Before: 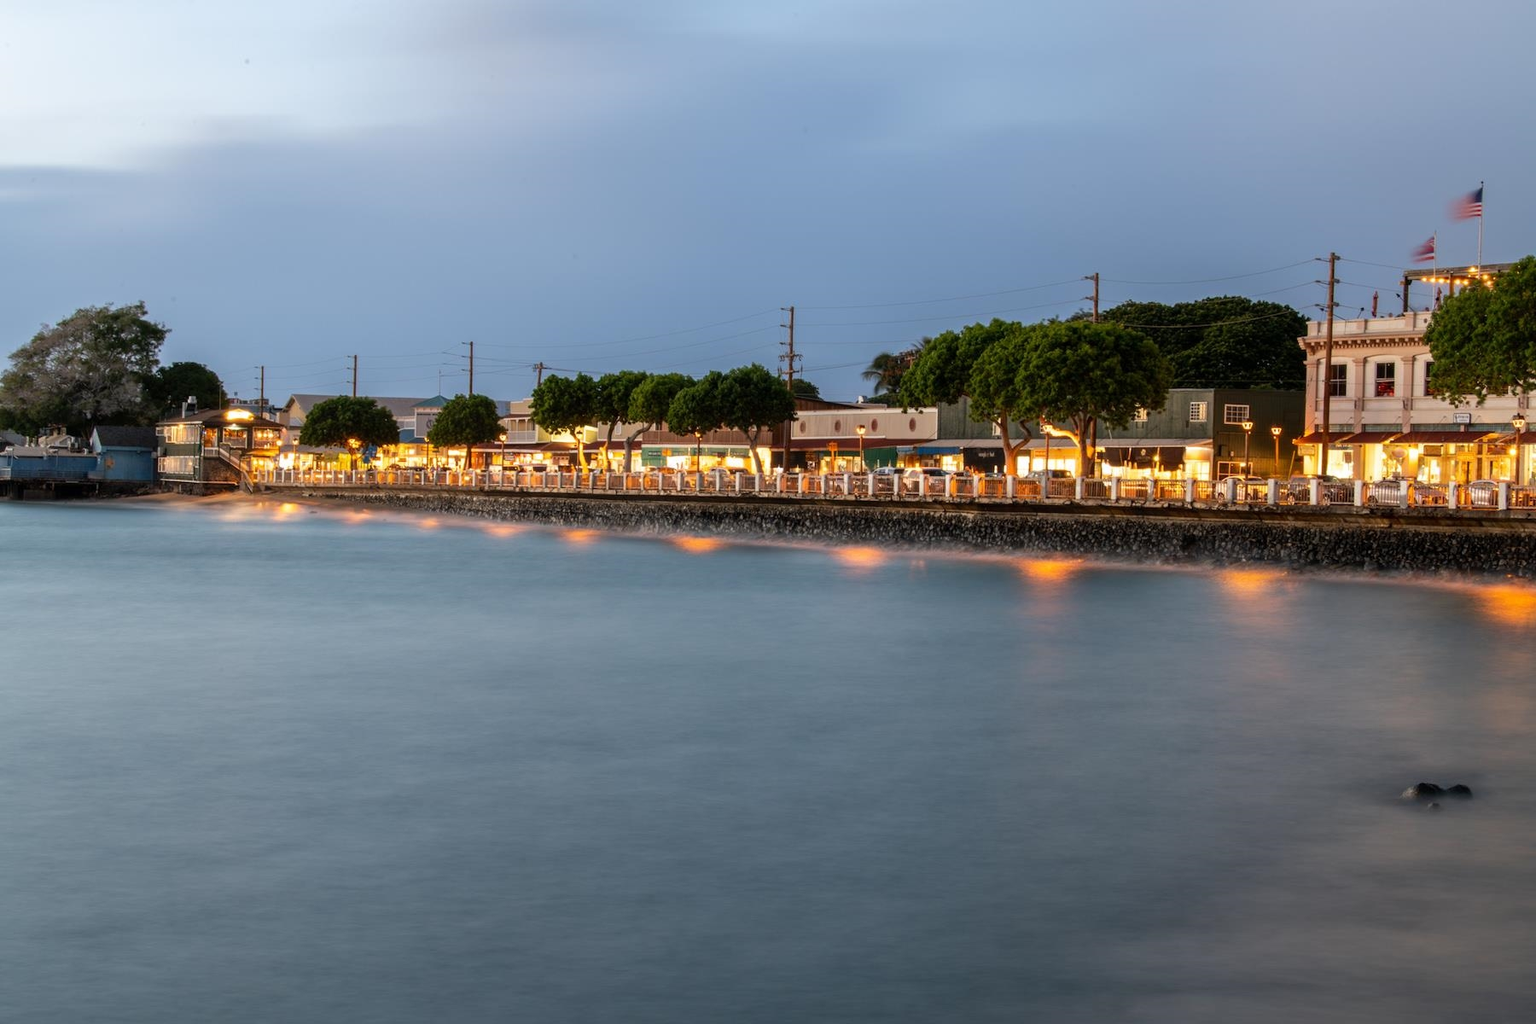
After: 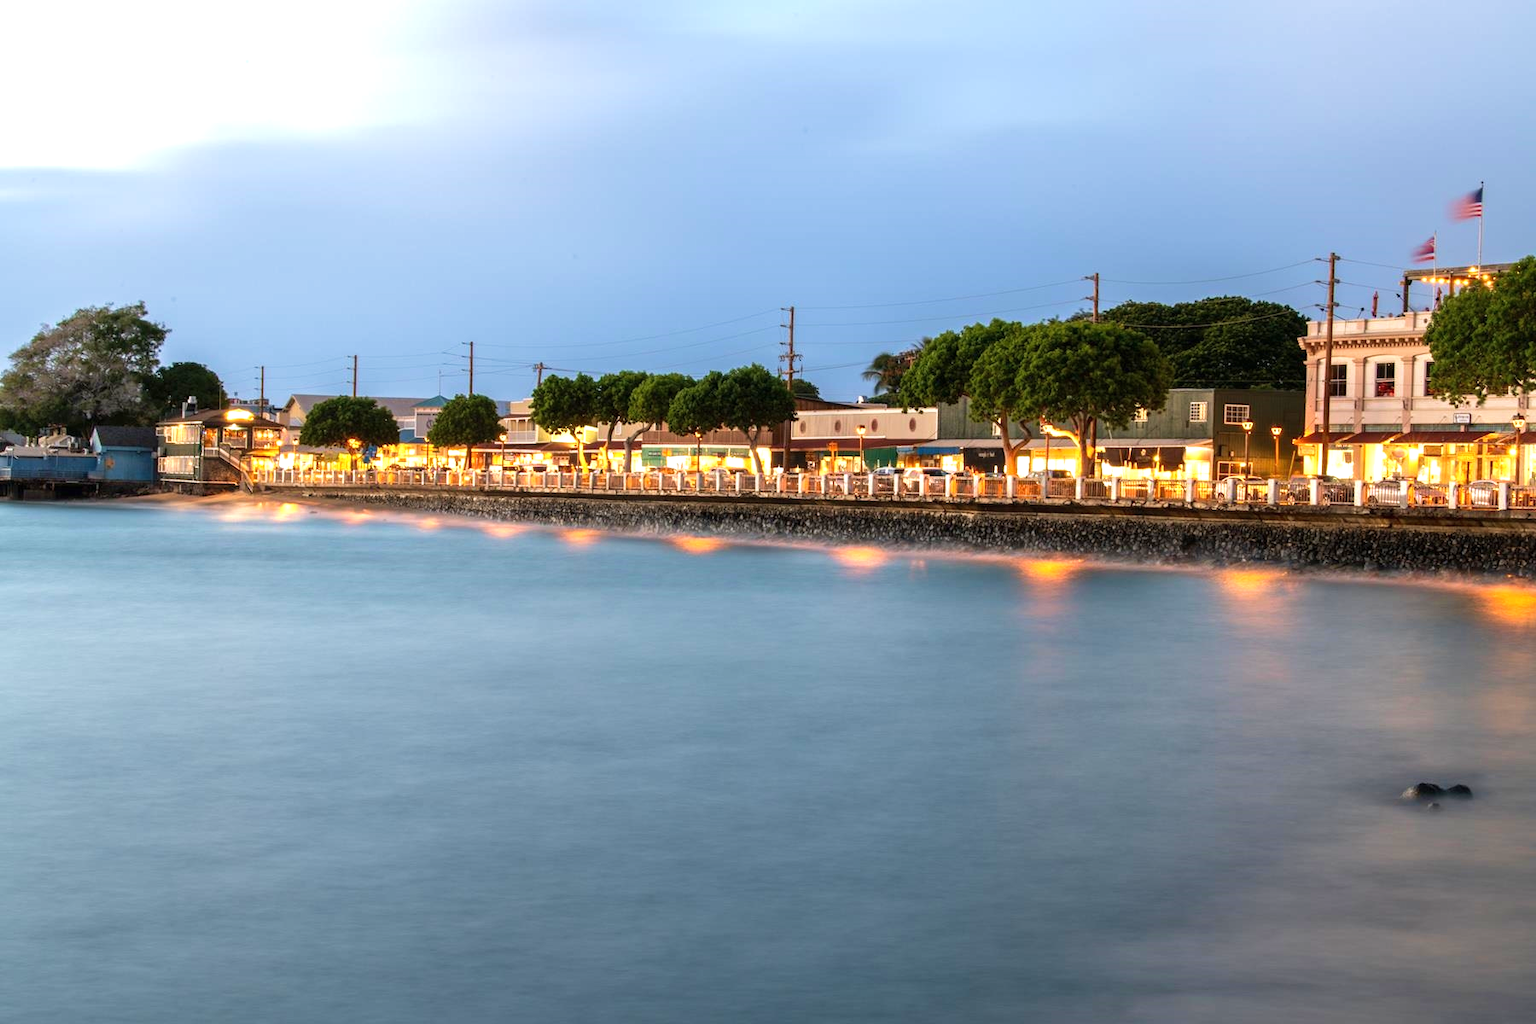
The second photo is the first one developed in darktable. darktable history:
exposure: black level correction 0, exposure 0.698 EV, compensate highlight preservation false
velvia: strength 27.6%
